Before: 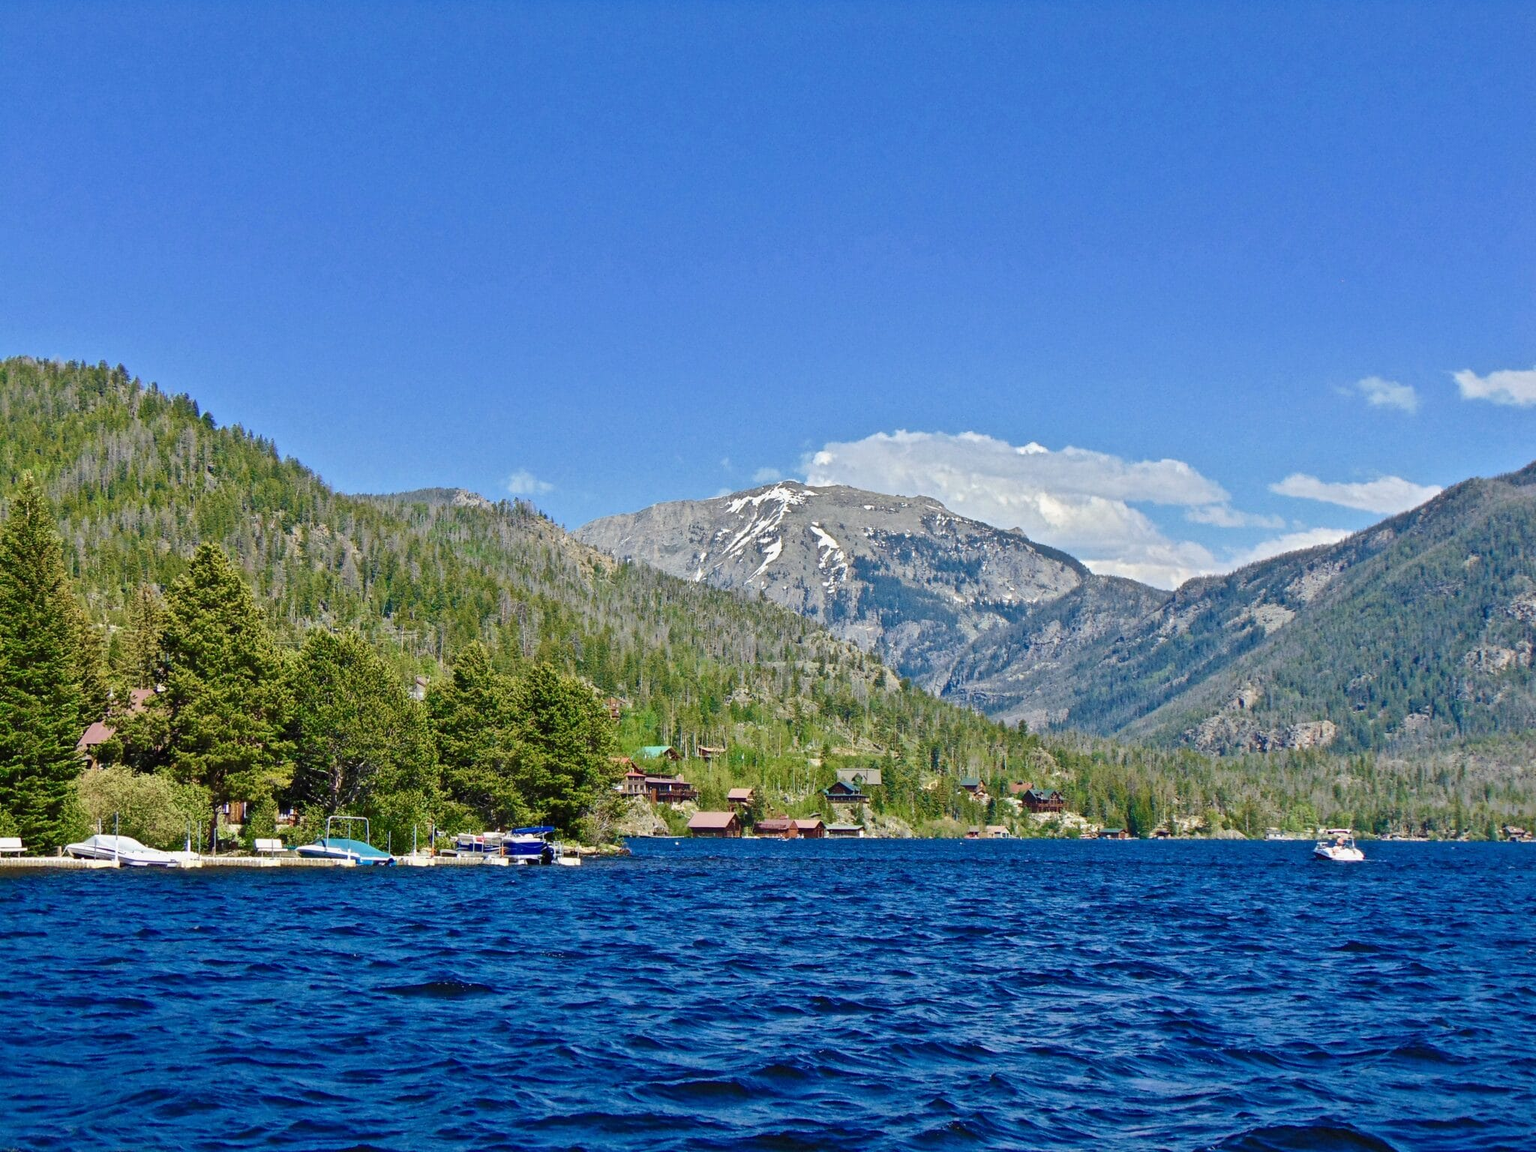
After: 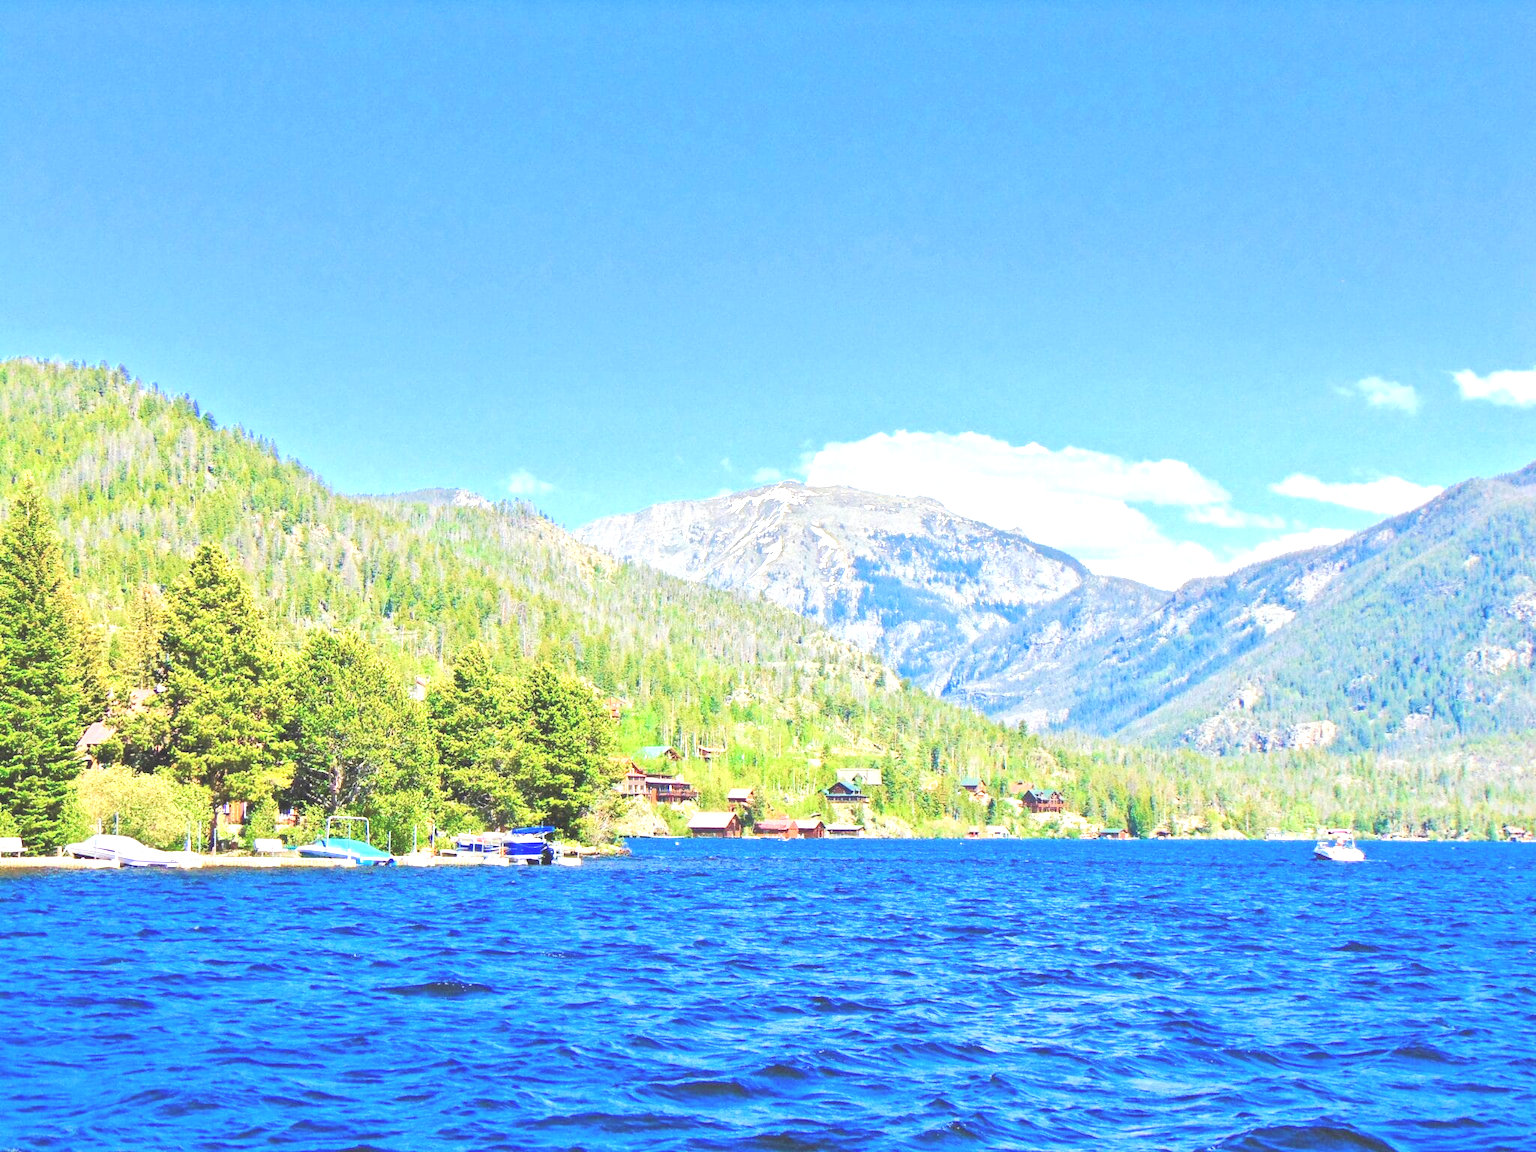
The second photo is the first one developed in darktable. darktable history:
exposure: black level correction -0.005, exposure 0.628 EV, compensate highlight preservation false
tone equalizer: -8 EV 1.97 EV, -7 EV 1.98 EV, -6 EV 1.99 EV, -5 EV 1.98 EV, -4 EV 1.99 EV, -3 EV 1.49 EV, -2 EV 0.993 EV, -1 EV 0.491 EV, edges refinement/feathering 500, mask exposure compensation -1.57 EV, preserve details no
